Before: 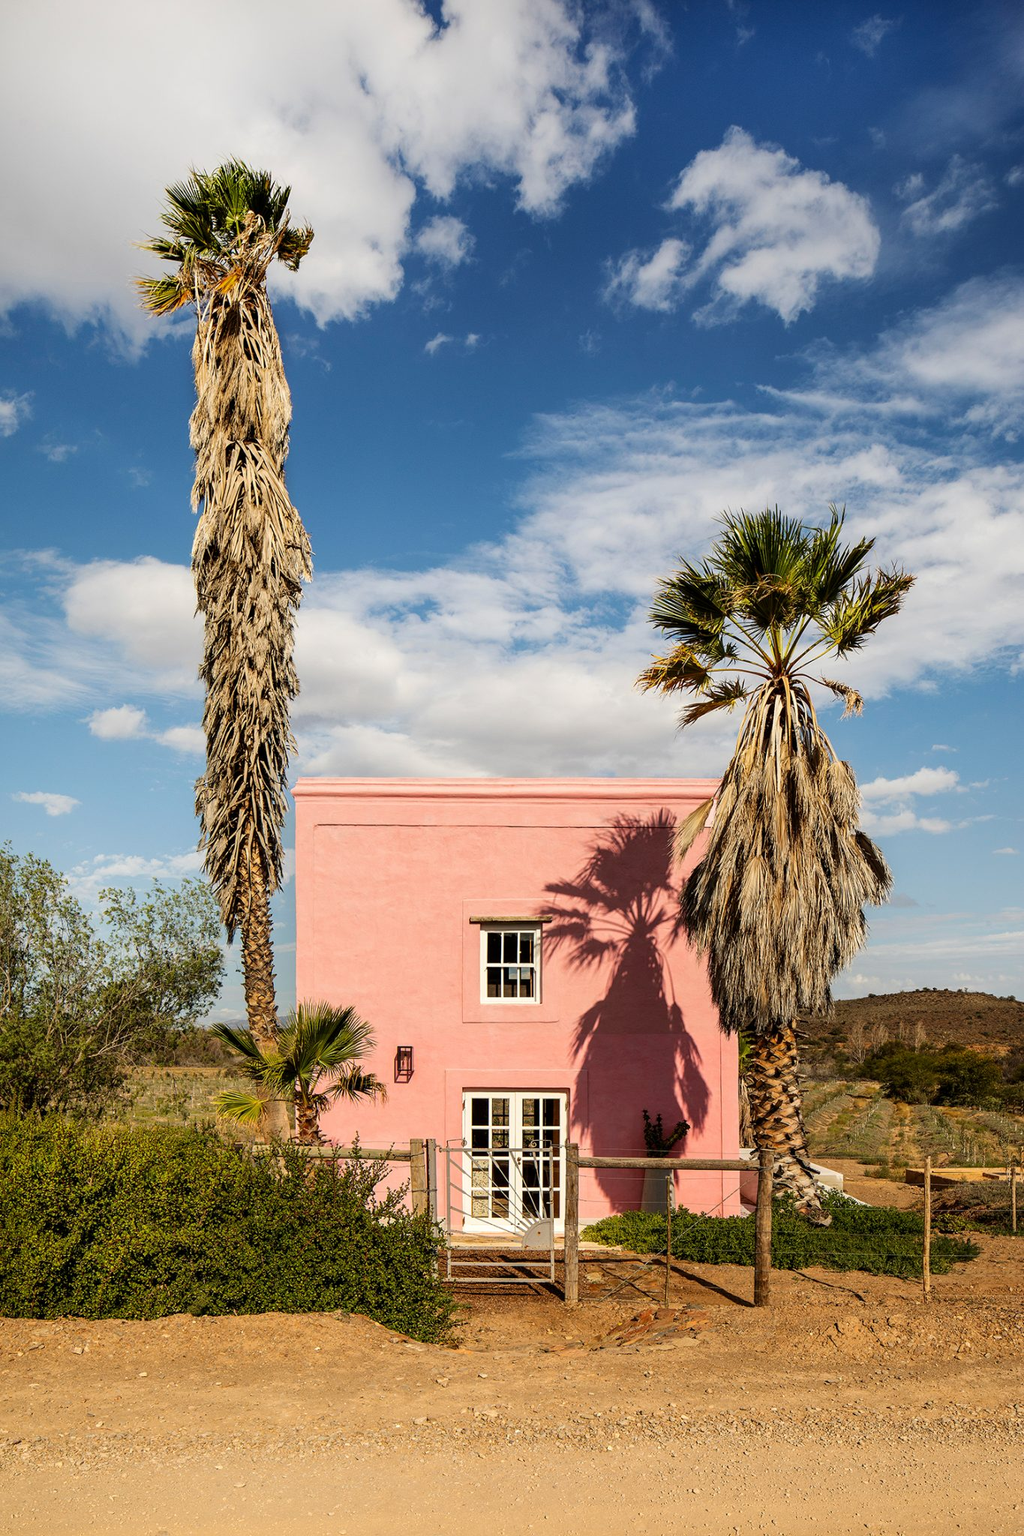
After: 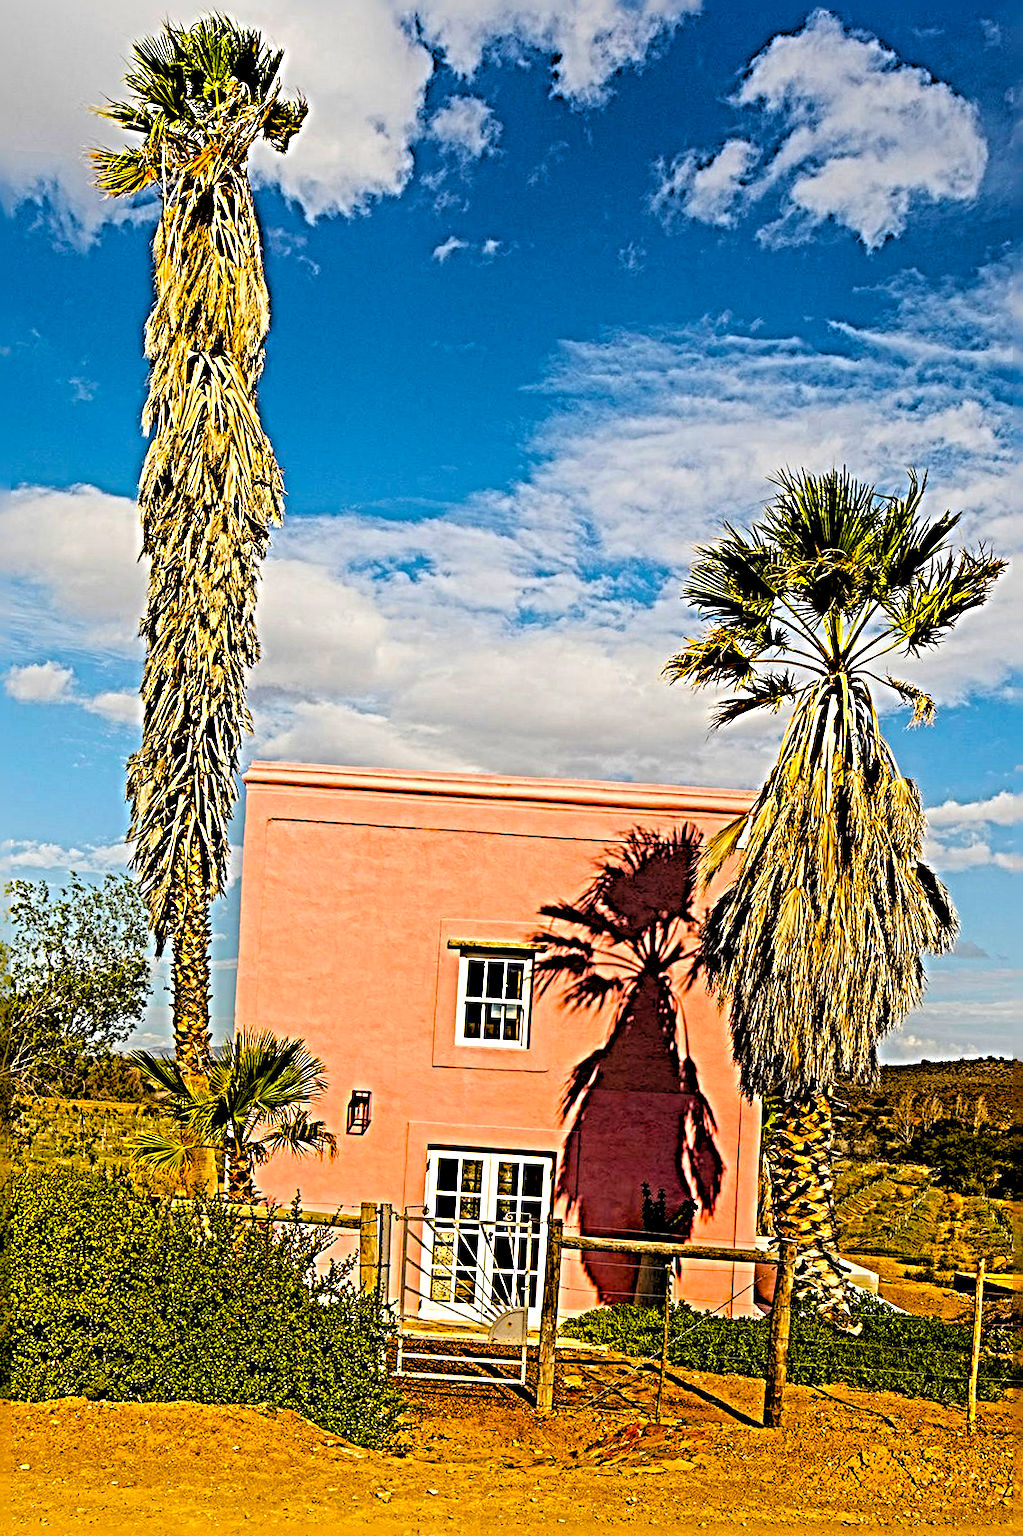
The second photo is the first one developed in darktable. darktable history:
rgb levels: levels [[0.029, 0.461, 0.922], [0, 0.5, 1], [0, 0.5, 1]]
color balance: input saturation 134.34%, contrast -10.04%, contrast fulcrum 19.67%, output saturation 133.51%
crop and rotate: angle -3.27°, left 5.211%, top 5.211%, right 4.607%, bottom 4.607%
sharpen: radius 6.3, amount 1.8, threshold 0
